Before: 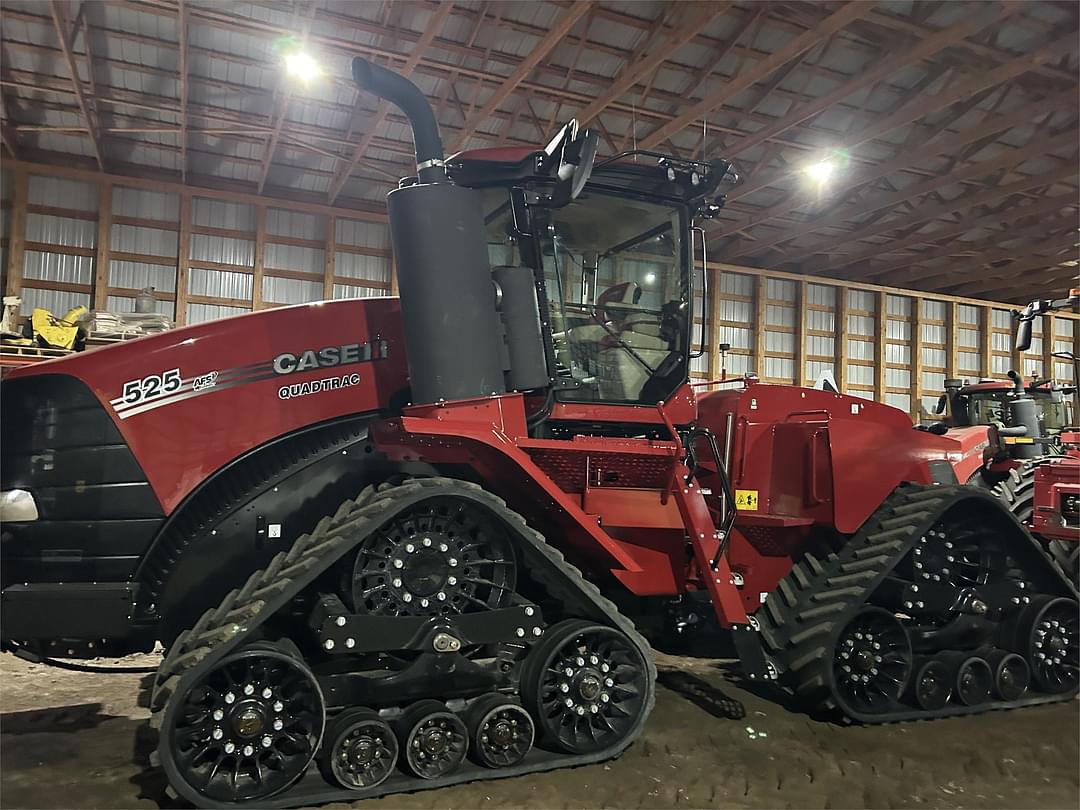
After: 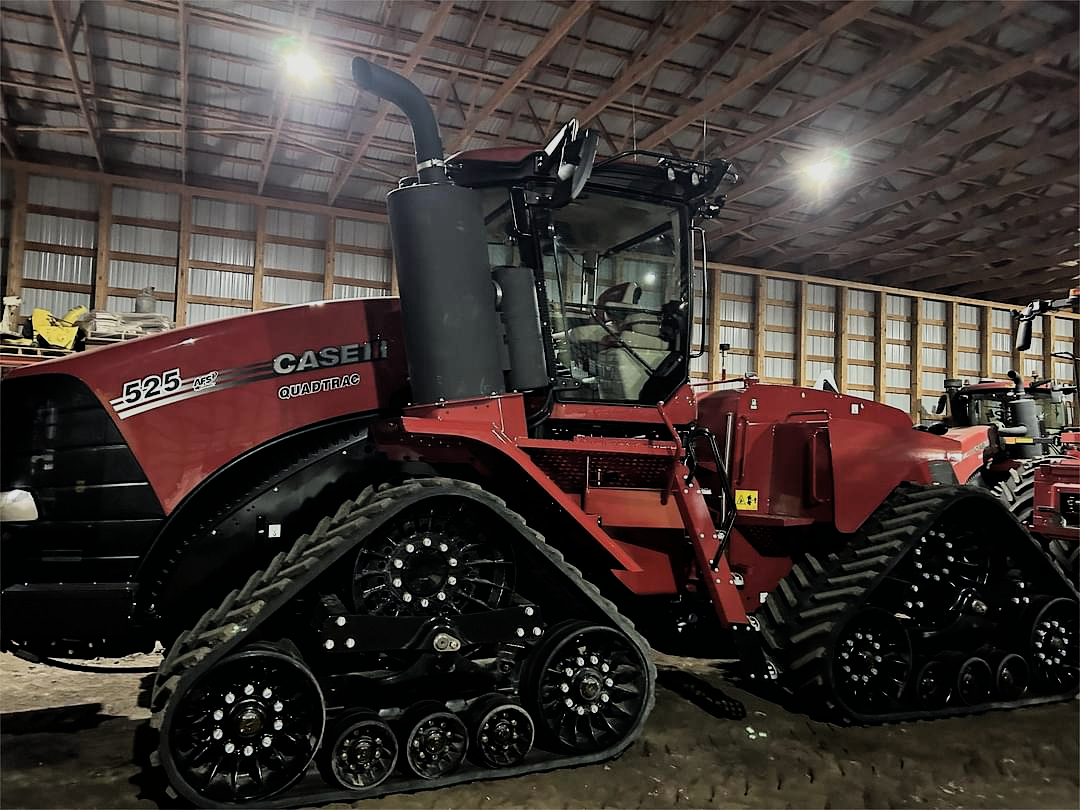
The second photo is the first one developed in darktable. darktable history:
filmic rgb: black relative exposure -5.09 EV, white relative exposure 3.96 EV, threshold 3.03 EV, hardness 2.9, contrast 1.297, enable highlight reconstruction true
